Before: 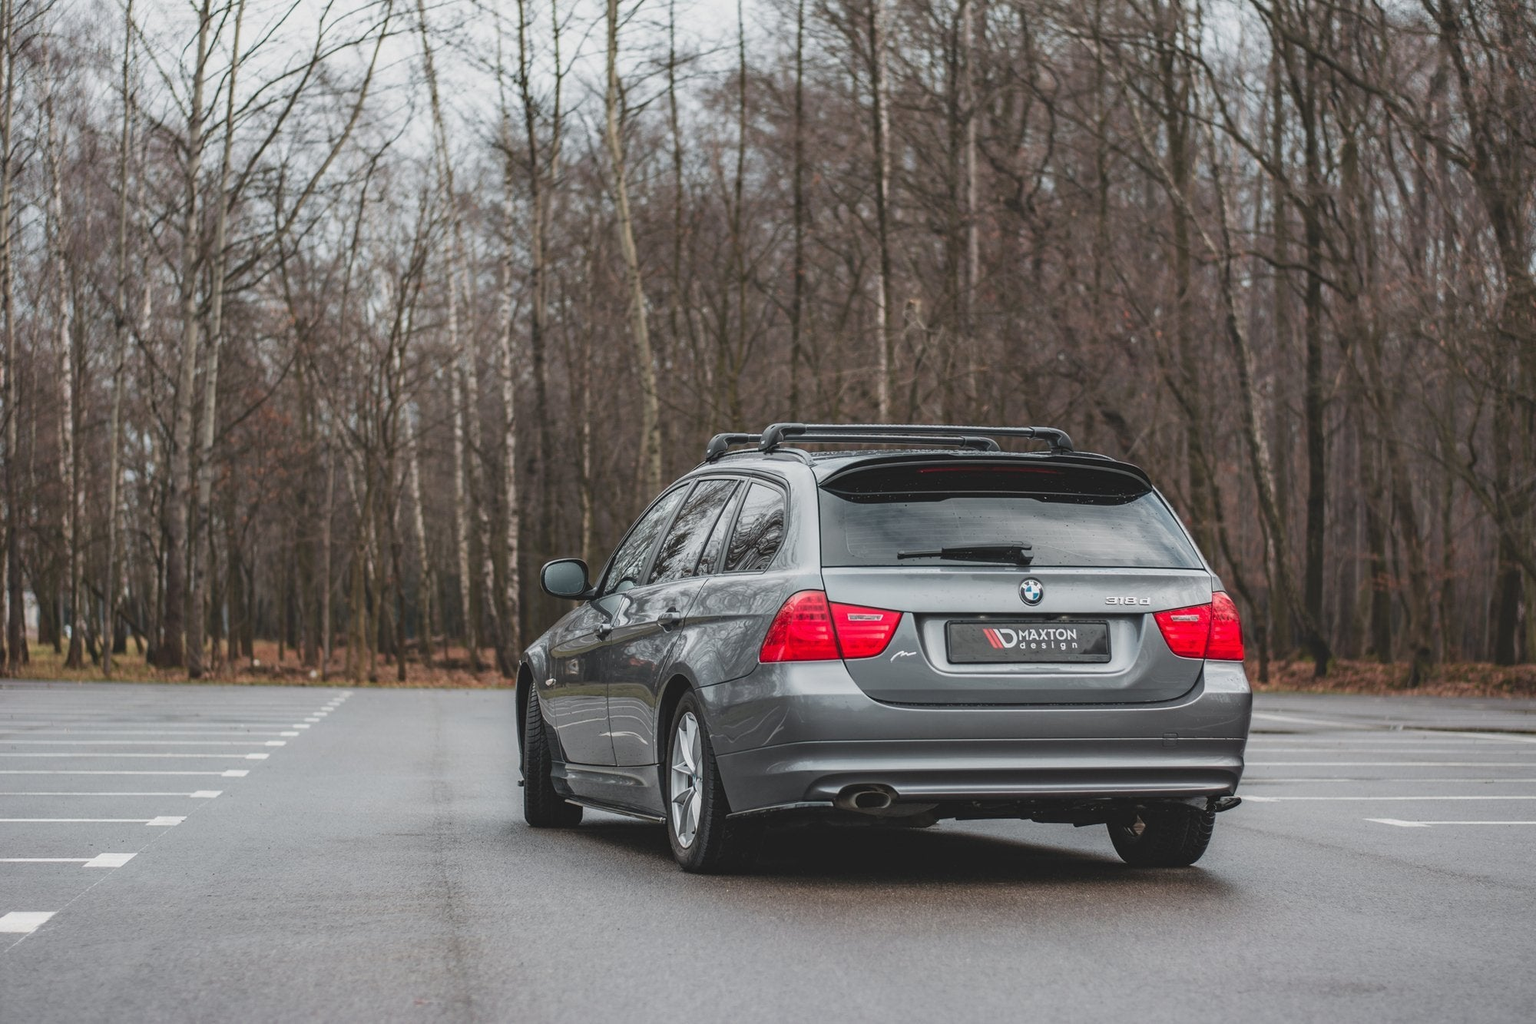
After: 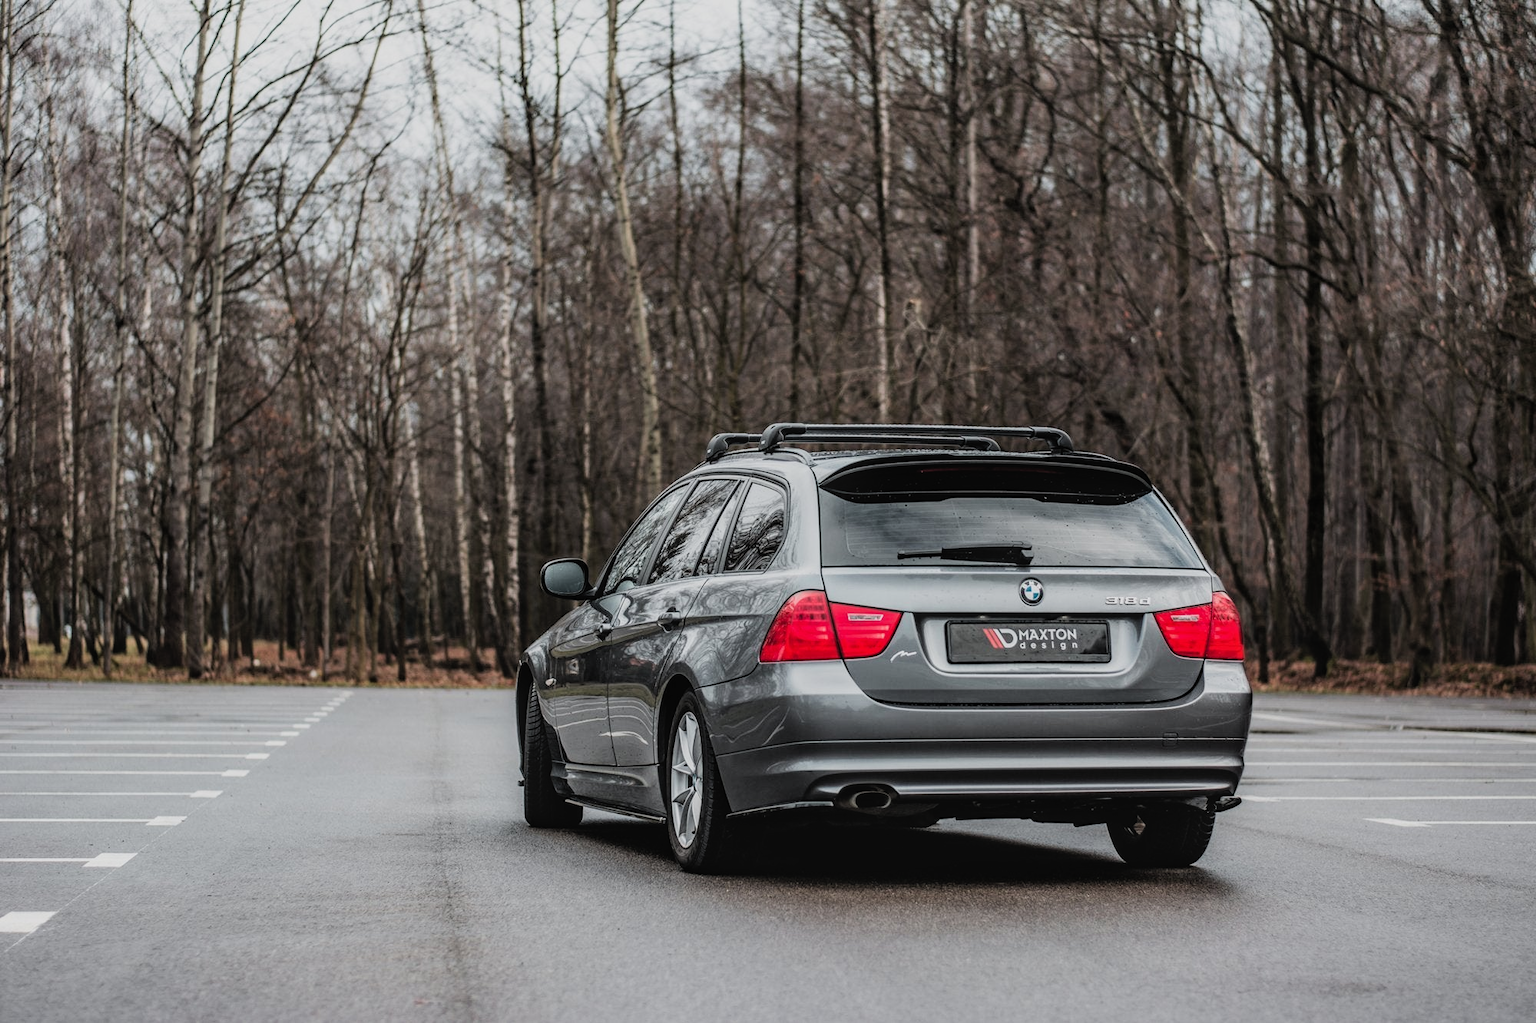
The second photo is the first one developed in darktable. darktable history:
filmic rgb: black relative exposure -5 EV, white relative exposure 3.5 EV, hardness 3.19, contrast 1.4, highlights saturation mix -30%
local contrast: detail 110%
